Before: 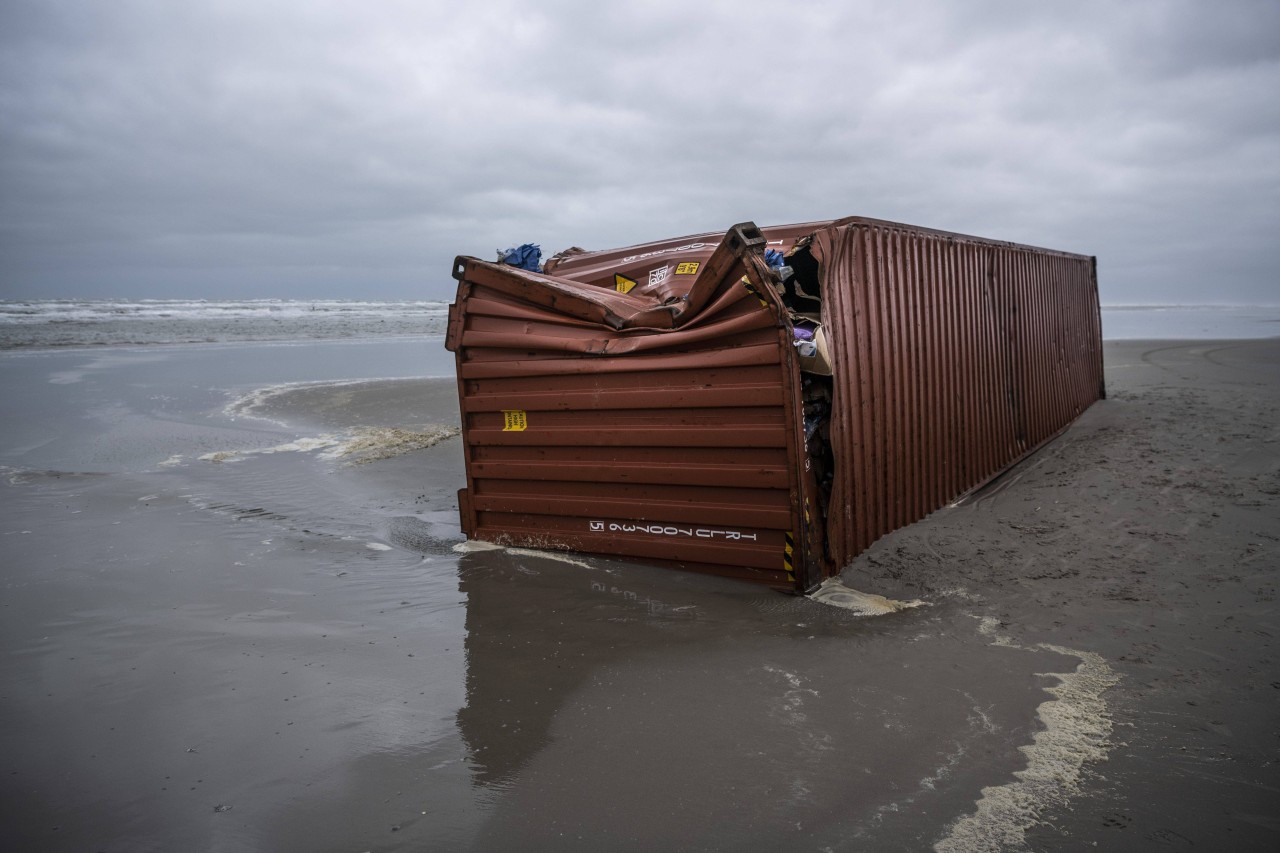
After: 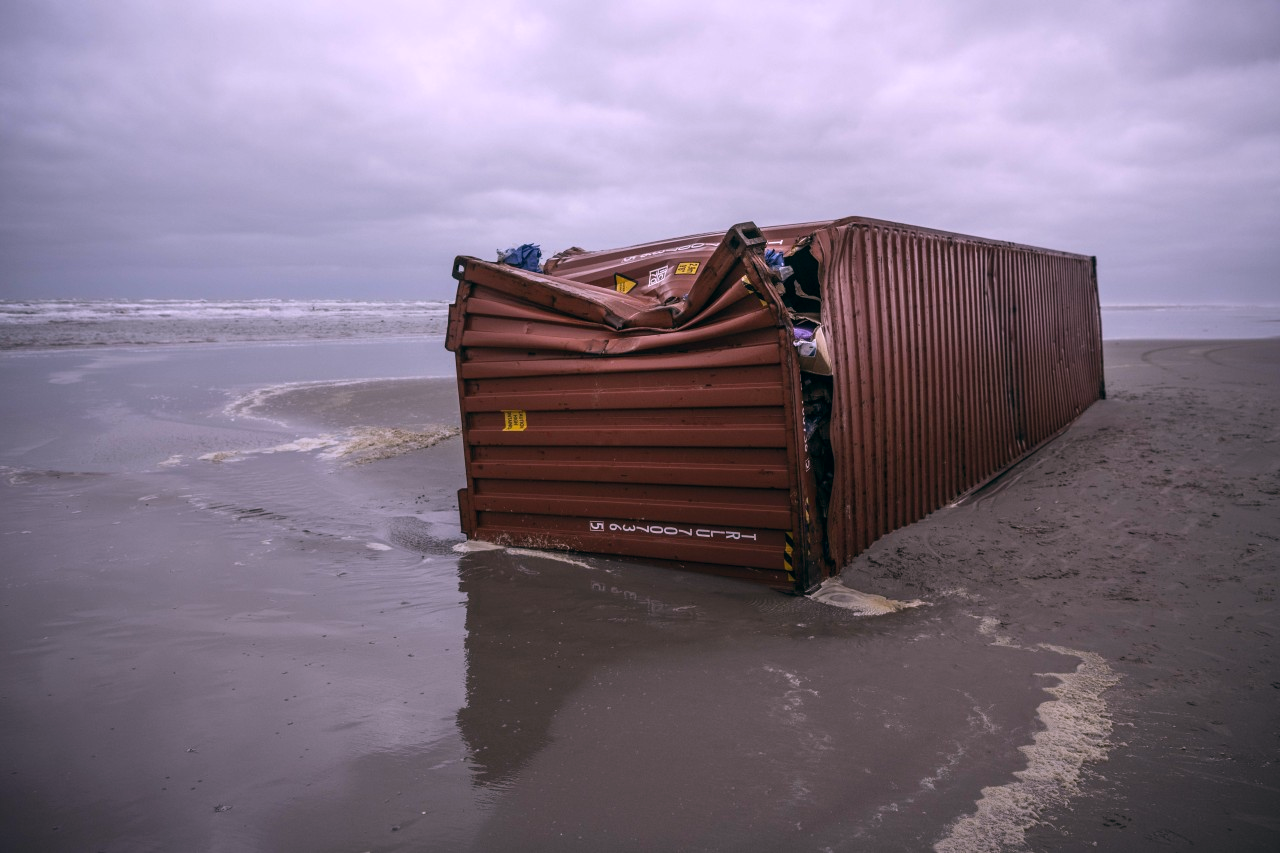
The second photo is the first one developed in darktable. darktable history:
white balance: red 1.066, blue 1.119
color balance: lift [1, 0.998, 1.001, 1.002], gamma [1, 1.02, 1, 0.98], gain [1, 1.02, 1.003, 0.98]
